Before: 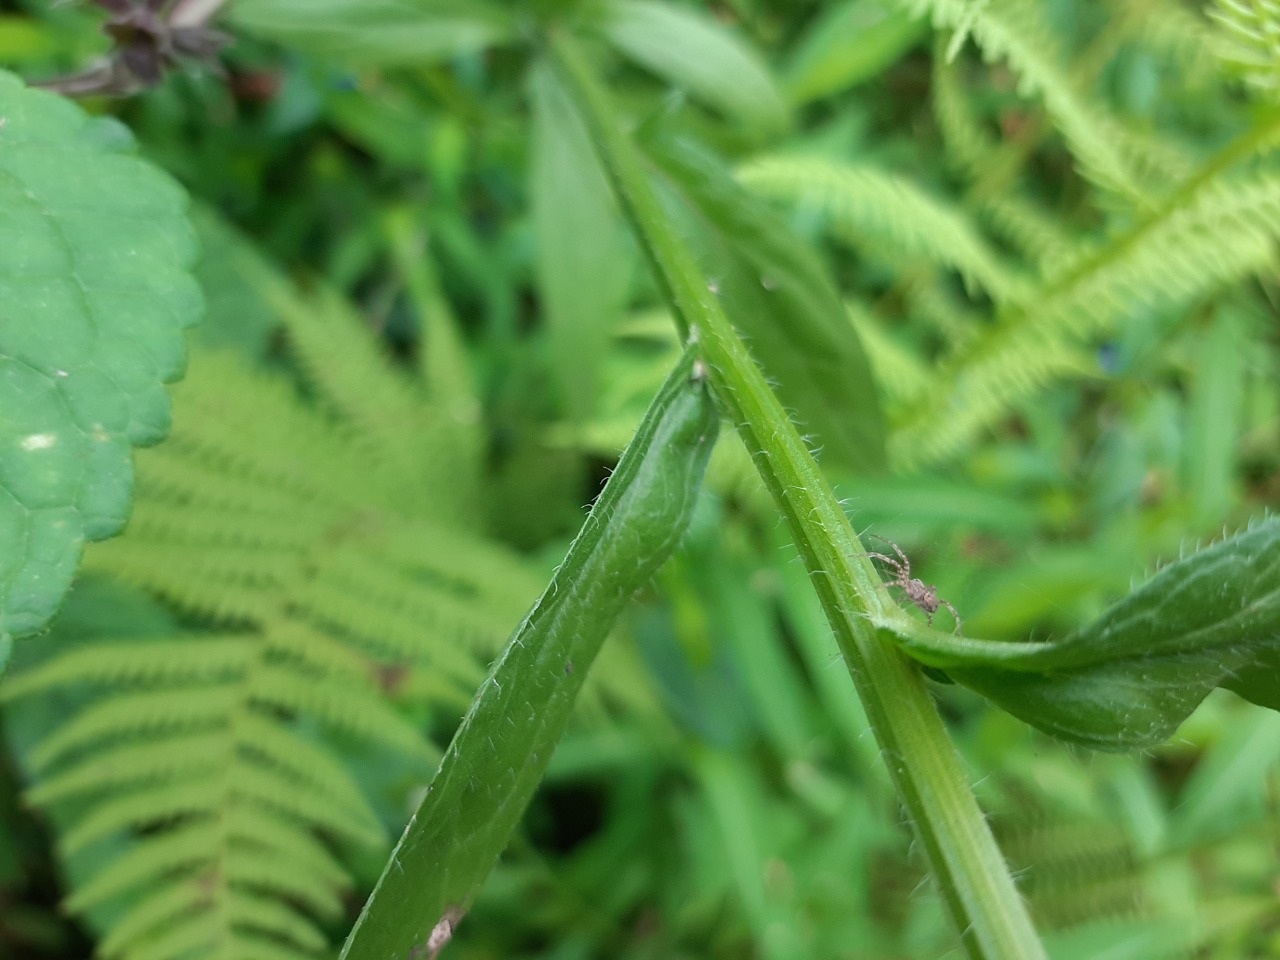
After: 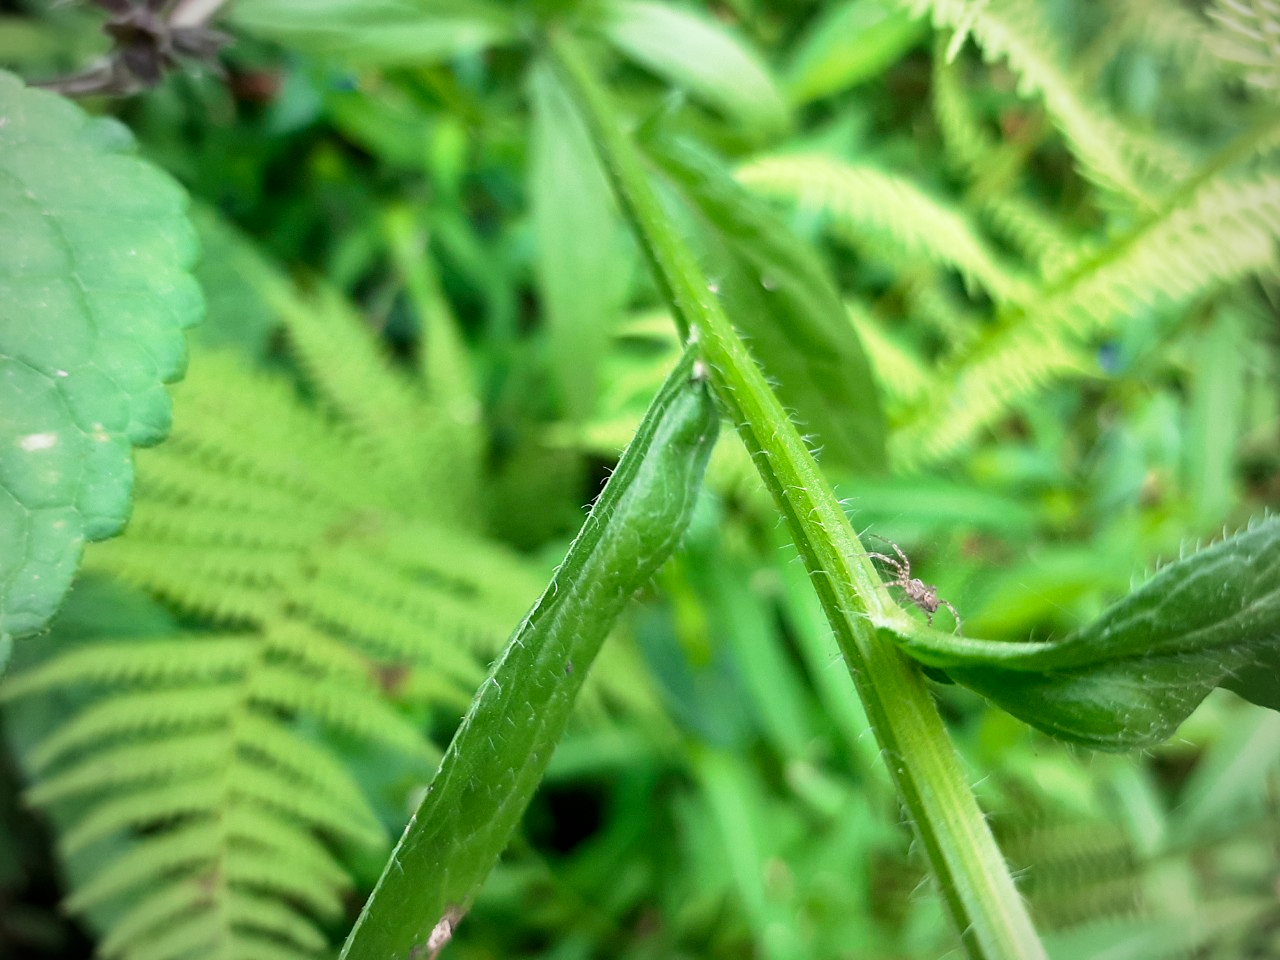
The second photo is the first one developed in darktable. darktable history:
tone curve: curves: ch0 [(0, 0) (0.051, 0.027) (0.096, 0.071) (0.241, 0.247) (0.455, 0.52) (0.594, 0.692) (0.715, 0.845) (0.84, 0.936) (1, 1)]; ch1 [(0, 0) (0.1, 0.038) (0.318, 0.243) (0.399, 0.351) (0.478, 0.469) (0.499, 0.499) (0.534, 0.549) (0.565, 0.605) (0.601, 0.644) (0.666, 0.701) (1, 1)]; ch2 [(0, 0) (0.453, 0.45) (0.479, 0.483) (0.504, 0.499) (0.52, 0.508) (0.561, 0.573) (0.592, 0.617) (0.824, 0.815) (1, 1)], preserve colors none
local contrast: mode bilateral grid, contrast 20, coarseness 50, detail 119%, midtone range 0.2
vignetting: brightness -0.472
